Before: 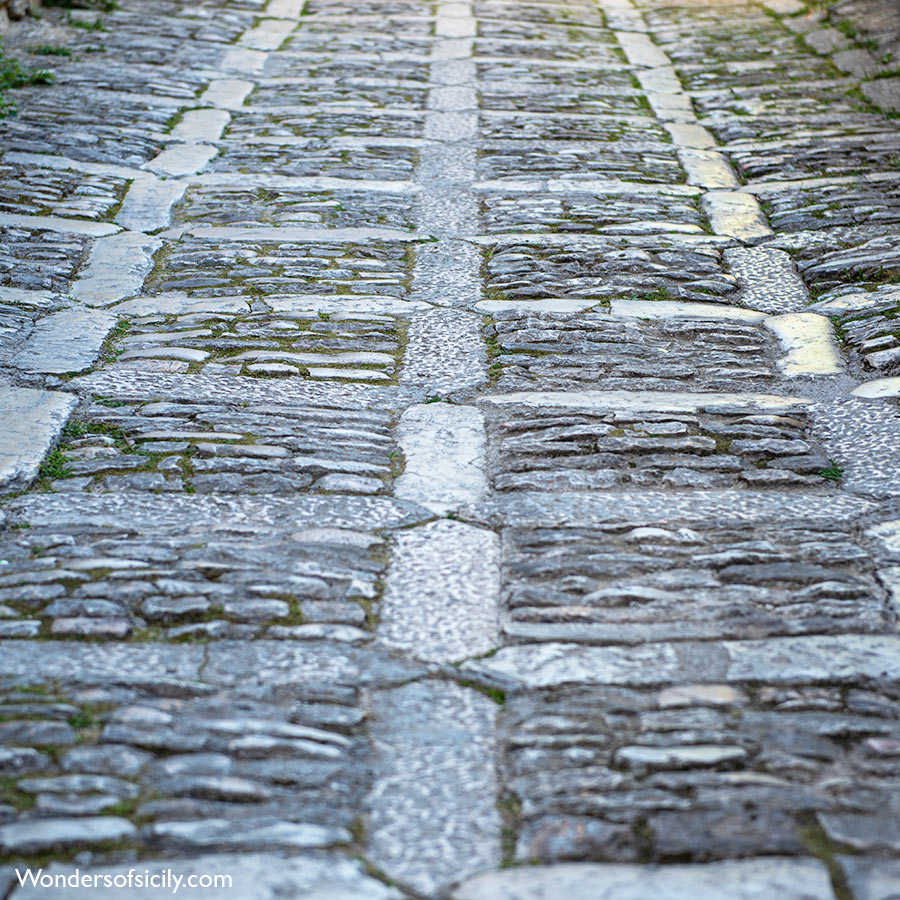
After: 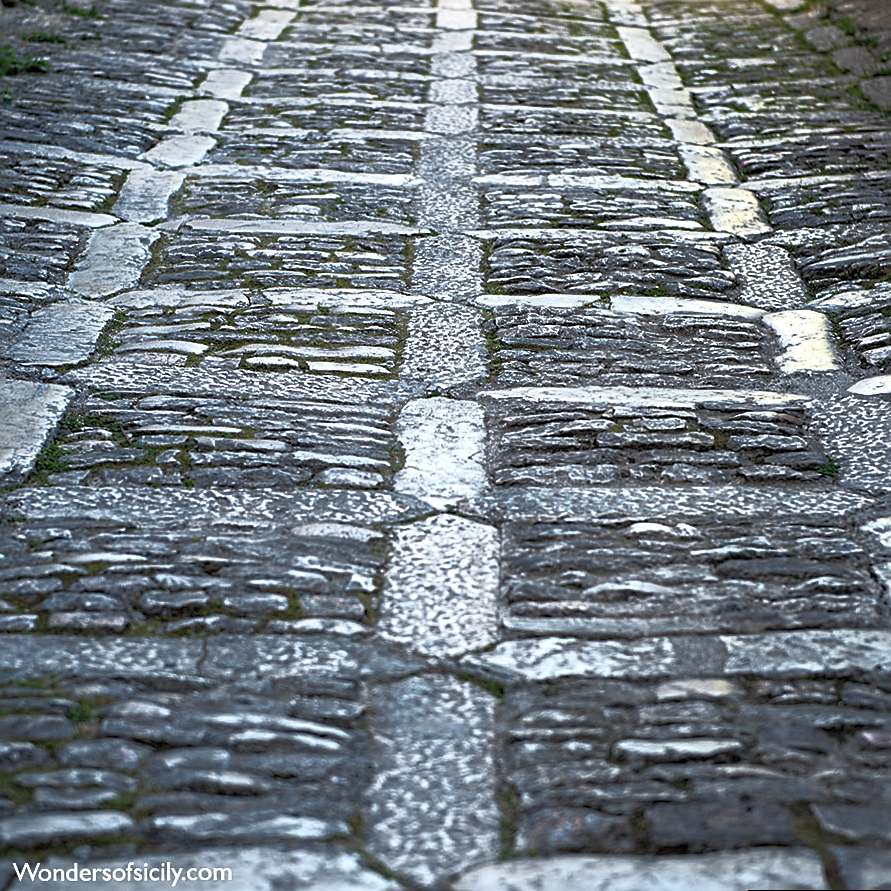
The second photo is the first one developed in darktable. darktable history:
sharpen: on, module defaults
rgb levels: levels [[0.013, 0.434, 0.89], [0, 0.5, 1], [0, 0.5, 1]]
rotate and perspective: rotation 0.174°, lens shift (vertical) 0.013, lens shift (horizontal) 0.019, shear 0.001, automatic cropping original format, crop left 0.007, crop right 0.991, crop top 0.016, crop bottom 0.997
exposure: black level correction -0.008, exposure 0.067 EV, compensate highlight preservation false
base curve: curves: ch0 [(0, 0) (0.564, 0.291) (0.802, 0.731) (1, 1)]
